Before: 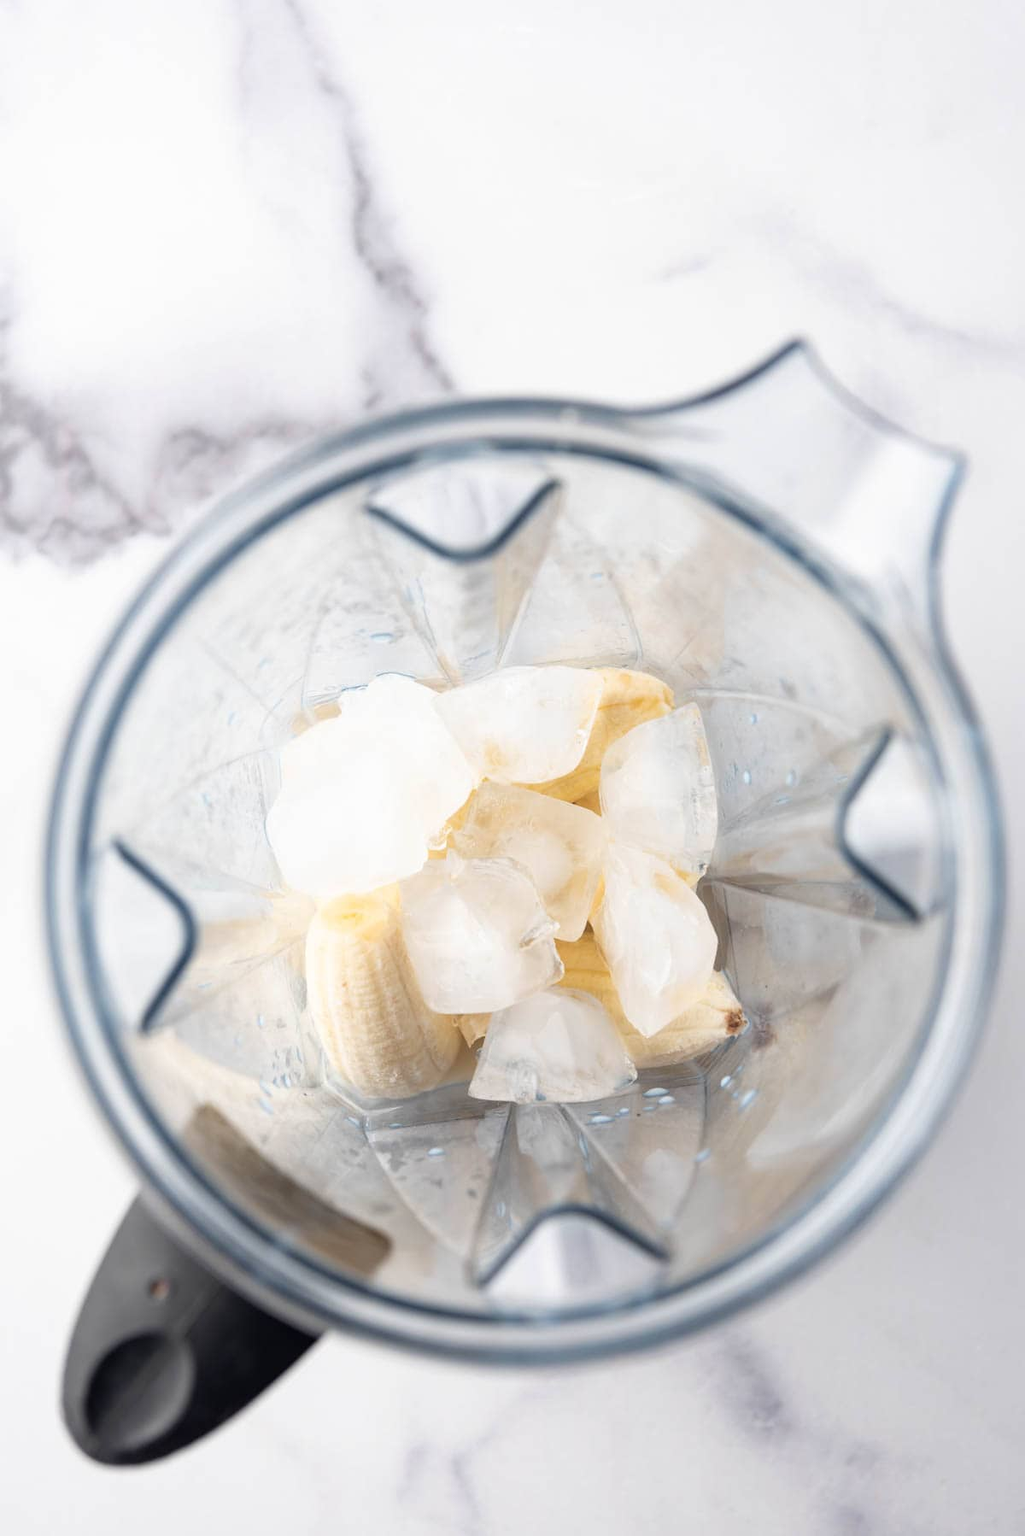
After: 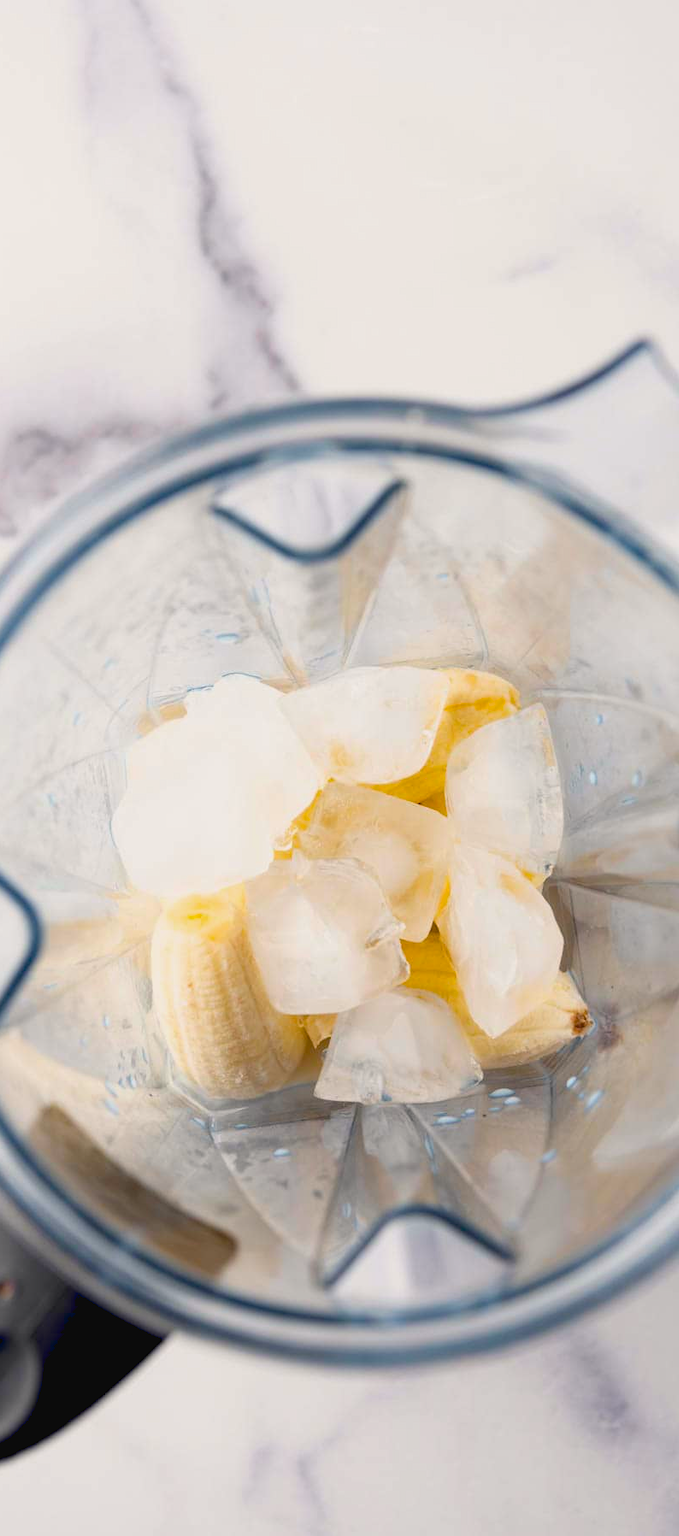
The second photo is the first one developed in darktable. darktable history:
crop and rotate: left 15.151%, right 18.541%
tone curve: curves: ch0 [(0, 0.029) (0.253, 0.237) (1, 0.945)]; ch1 [(0, 0) (0.401, 0.42) (0.442, 0.47) (0.492, 0.498) (0.511, 0.523) (0.557, 0.565) (0.66, 0.683) (1, 1)]; ch2 [(0, 0) (0.394, 0.413) (0.5, 0.5) (0.578, 0.568) (1, 1)], color space Lab, linked channels, preserve colors none
color balance rgb: highlights gain › chroma 1.072%, highlights gain › hue 67.75°, global offset › luminance -1.443%, linear chroma grading › global chroma 14.533%, perceptual saturation grading › global saturation 30.461%, global vibrance 14.595%
